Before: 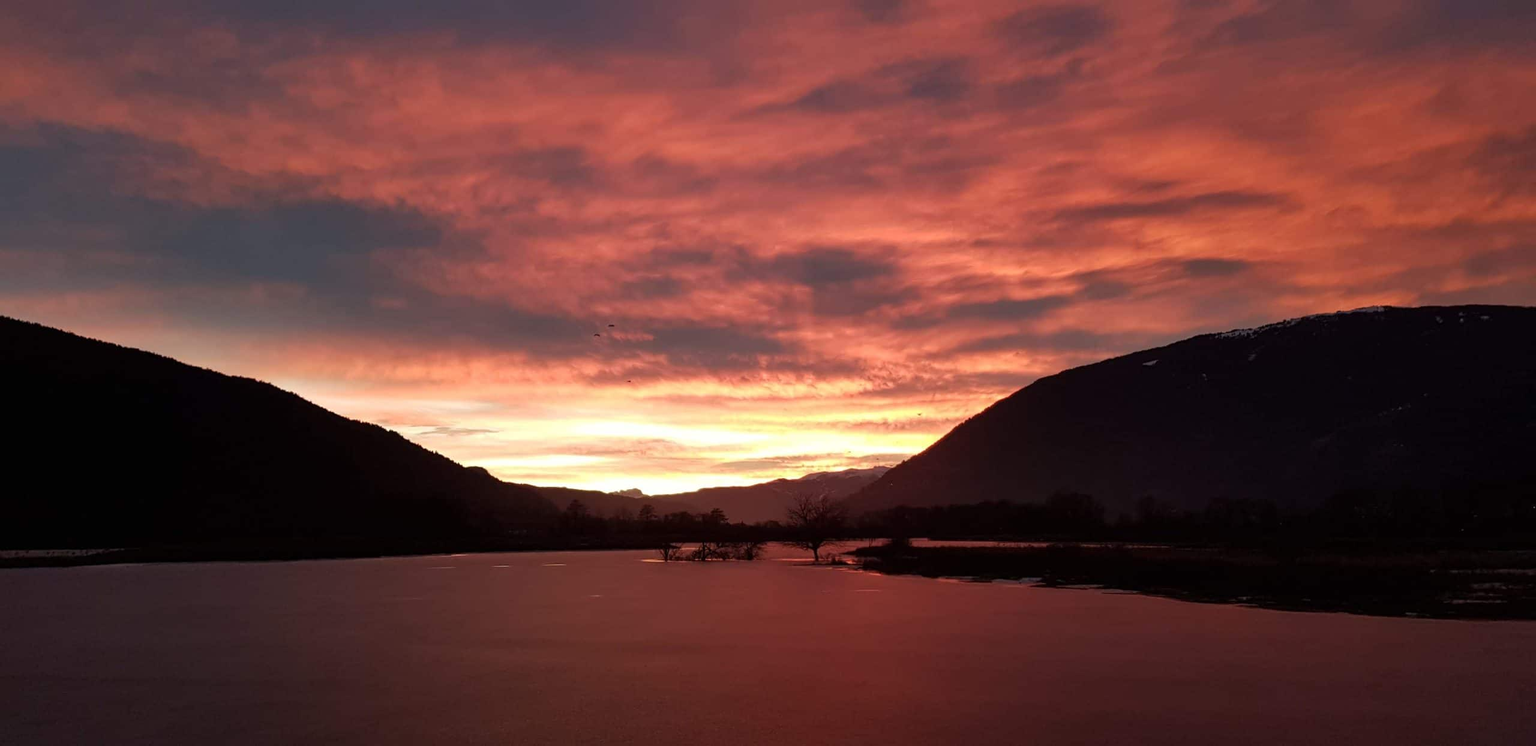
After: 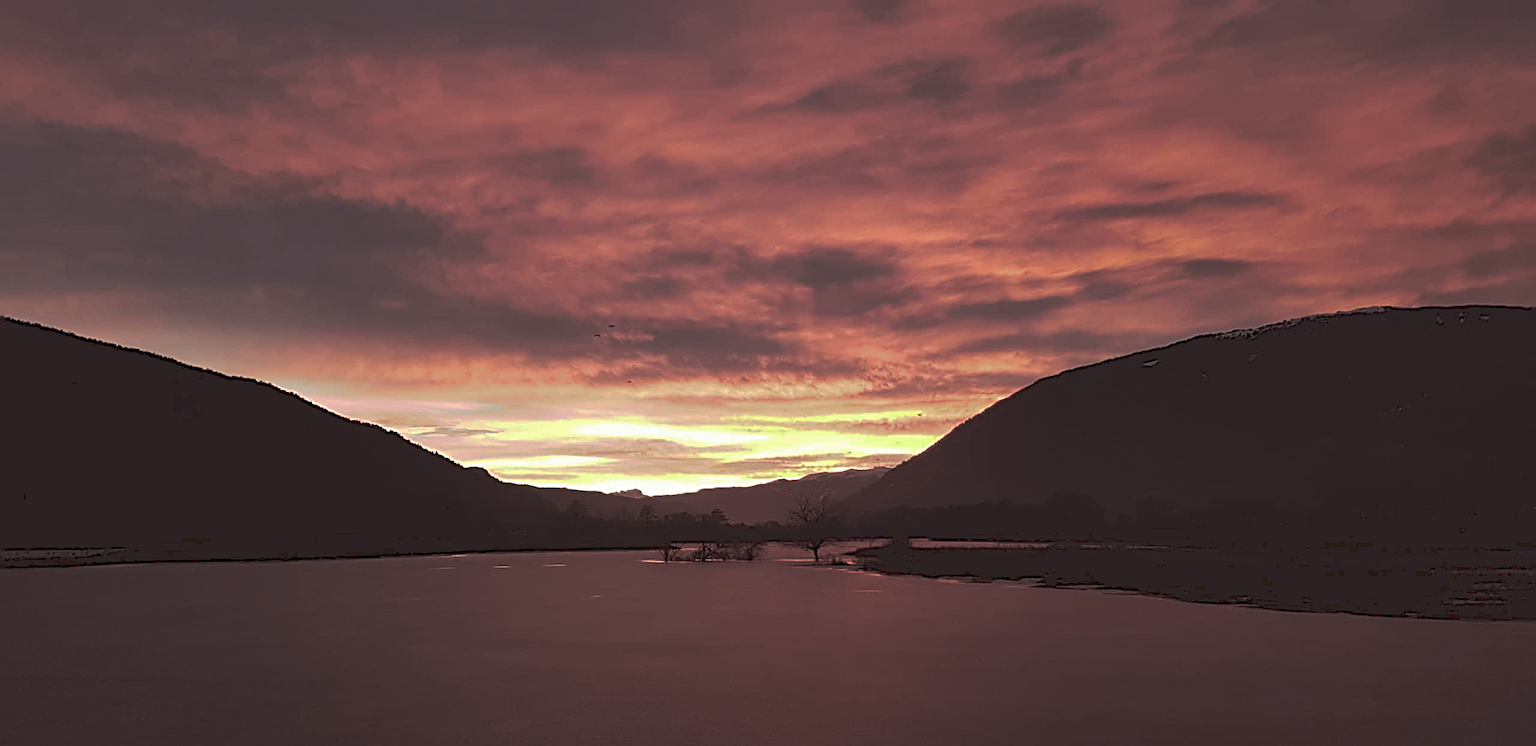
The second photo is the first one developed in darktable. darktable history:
split-toning: shadows › saturation 0.2
sharpen: radius 3.025, amount 0.757
tone curve: curves: ch0 [(0, 0) (0.003, 0.149) (0.011, 0.152) (0.025, 0.154) (0.044, 0.164) (0.069, 0.179) (0.1, 0.194) (0.136, 0.211) (0.177, 0.232) (0.224, 0.258) (0.277, 0.289) (0.335, 0.326) (0.399, 0.371) (0.468, 0.438) (0.543, 0.504) (0.623, 0.569) (0.709, 0.642) (0.801, 0.716) (0.898, 0.775) (1, 1)], preserve colors none
